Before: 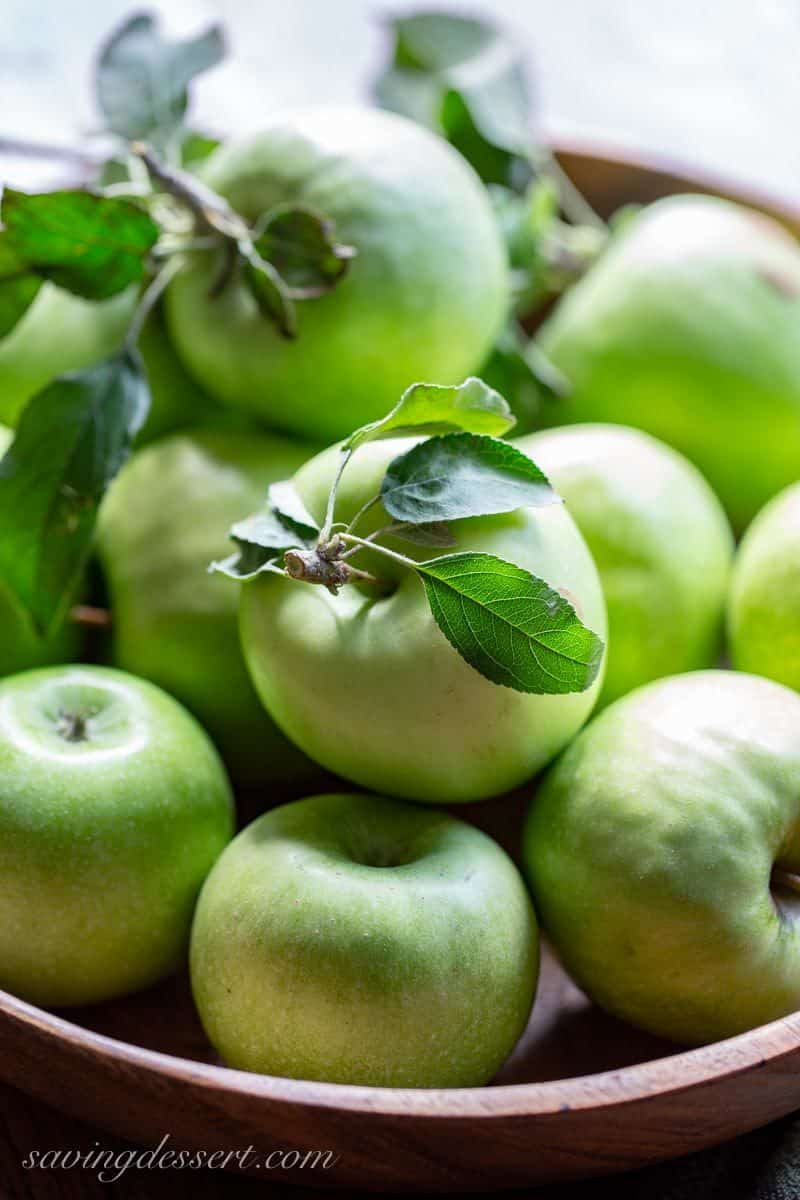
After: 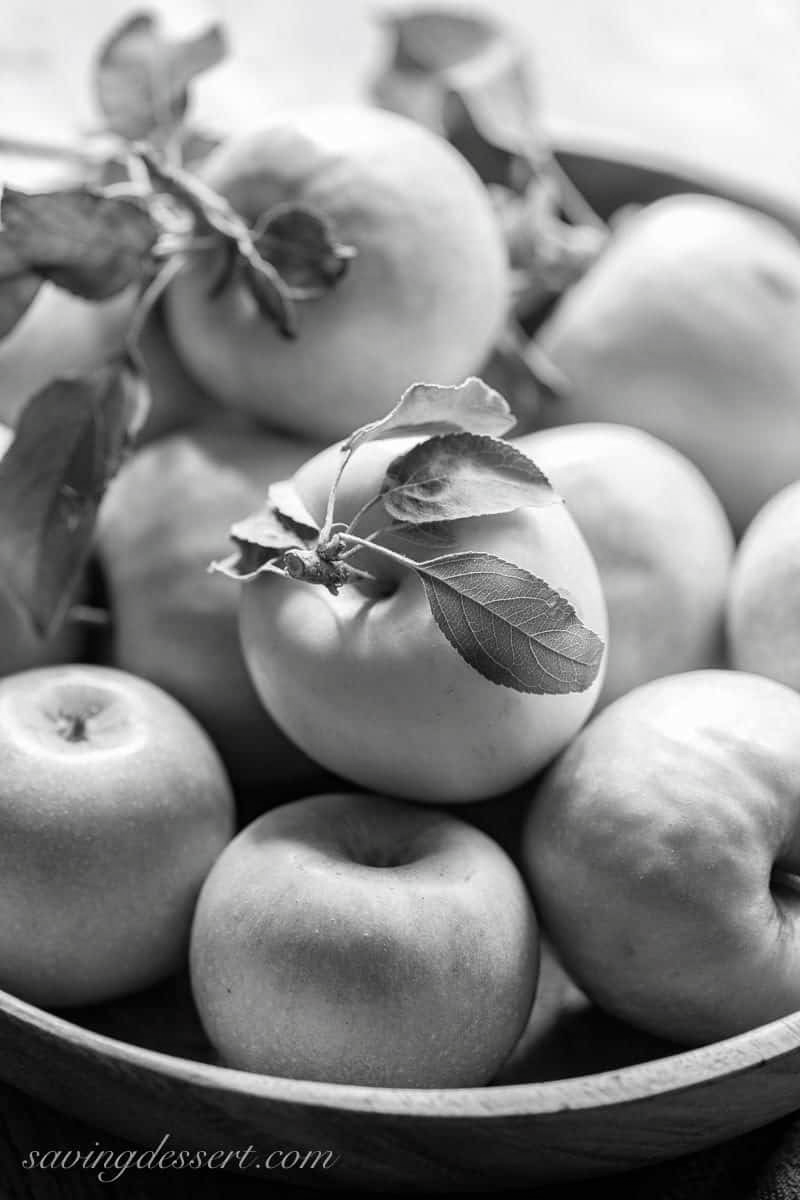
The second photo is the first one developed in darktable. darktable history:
contrast brightness saturation: saturation -0.996
